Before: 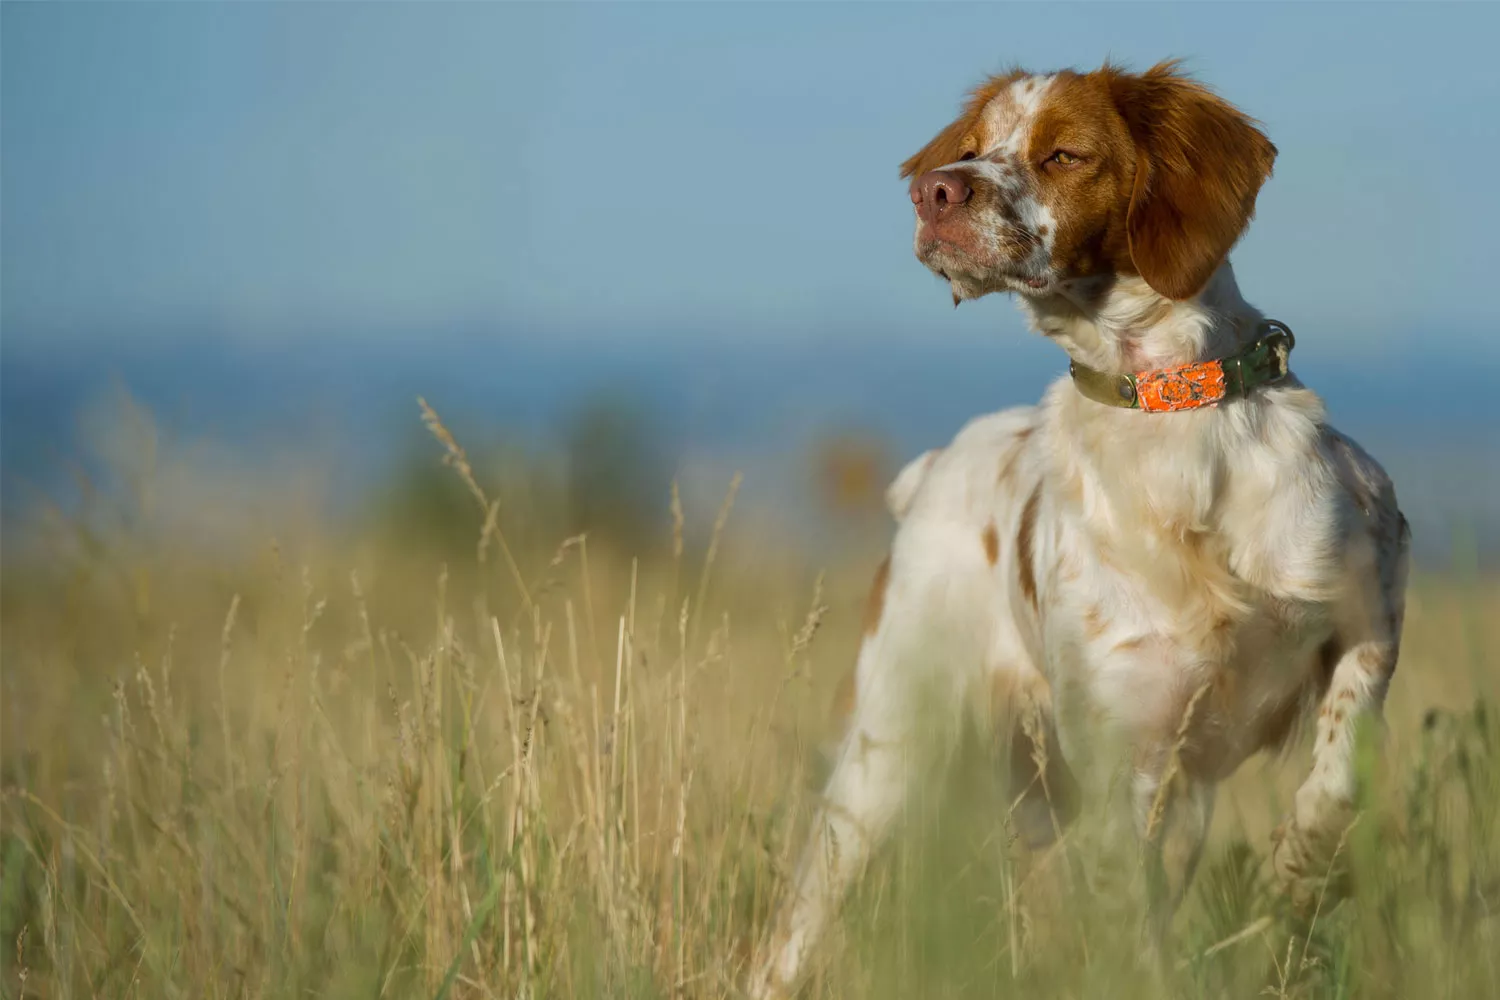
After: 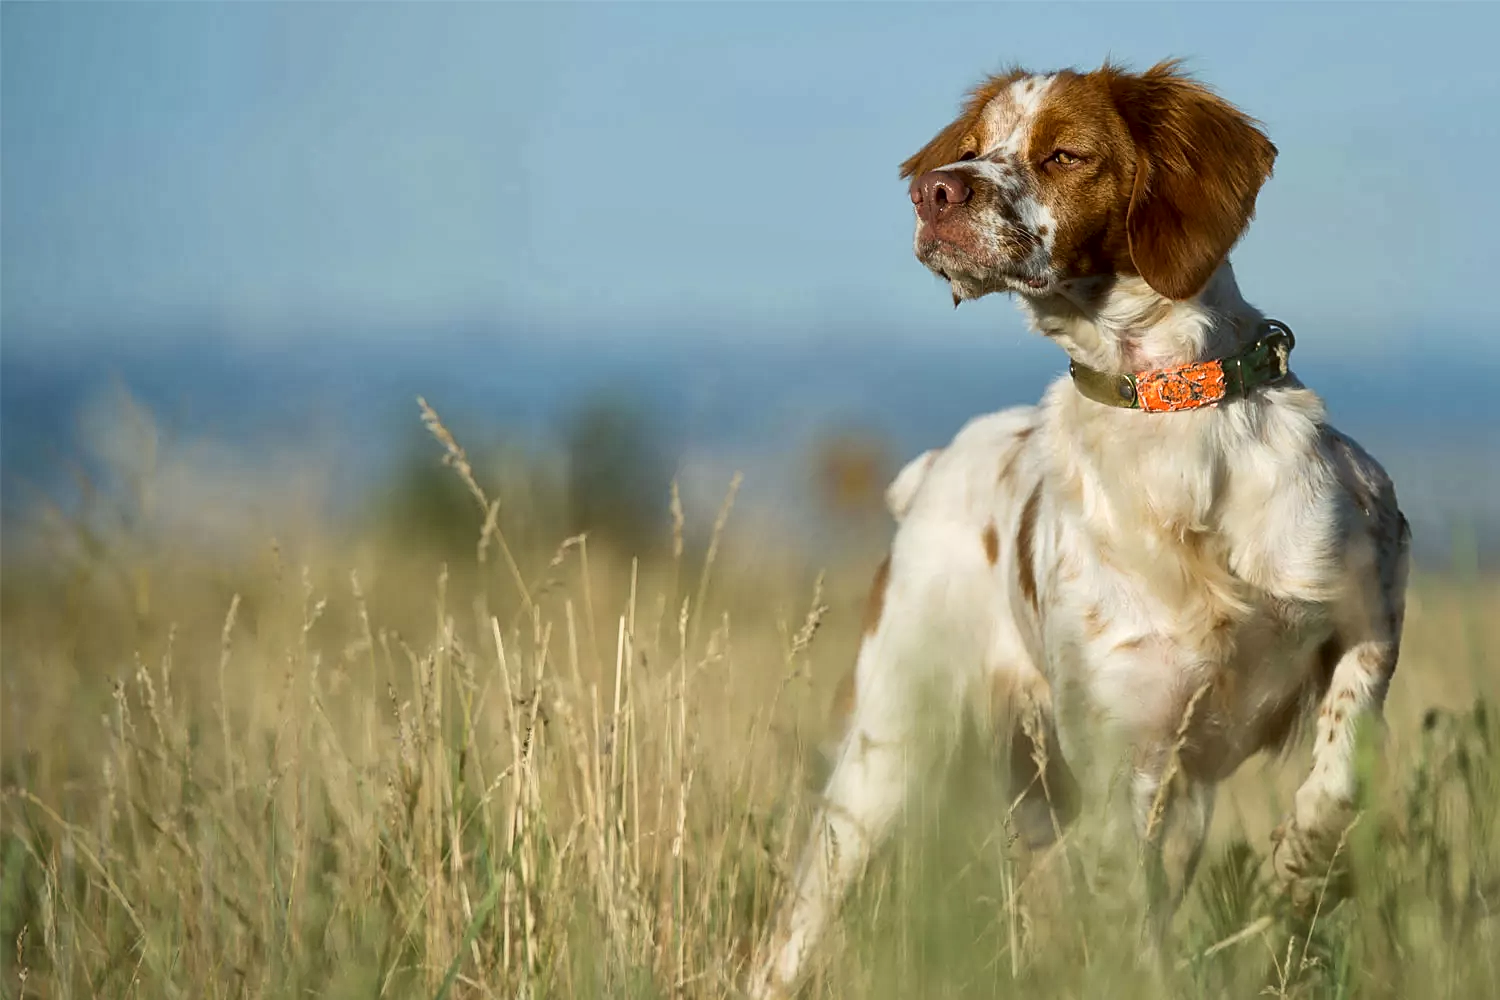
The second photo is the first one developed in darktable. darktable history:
sharpen: on, module defaults
contrast brightness saturation: contrast 0.15, brightness 0.05
local contrast: mode bilateral grid, contrast 19, coarseness 50, detail 143%, midtone range 0.2
